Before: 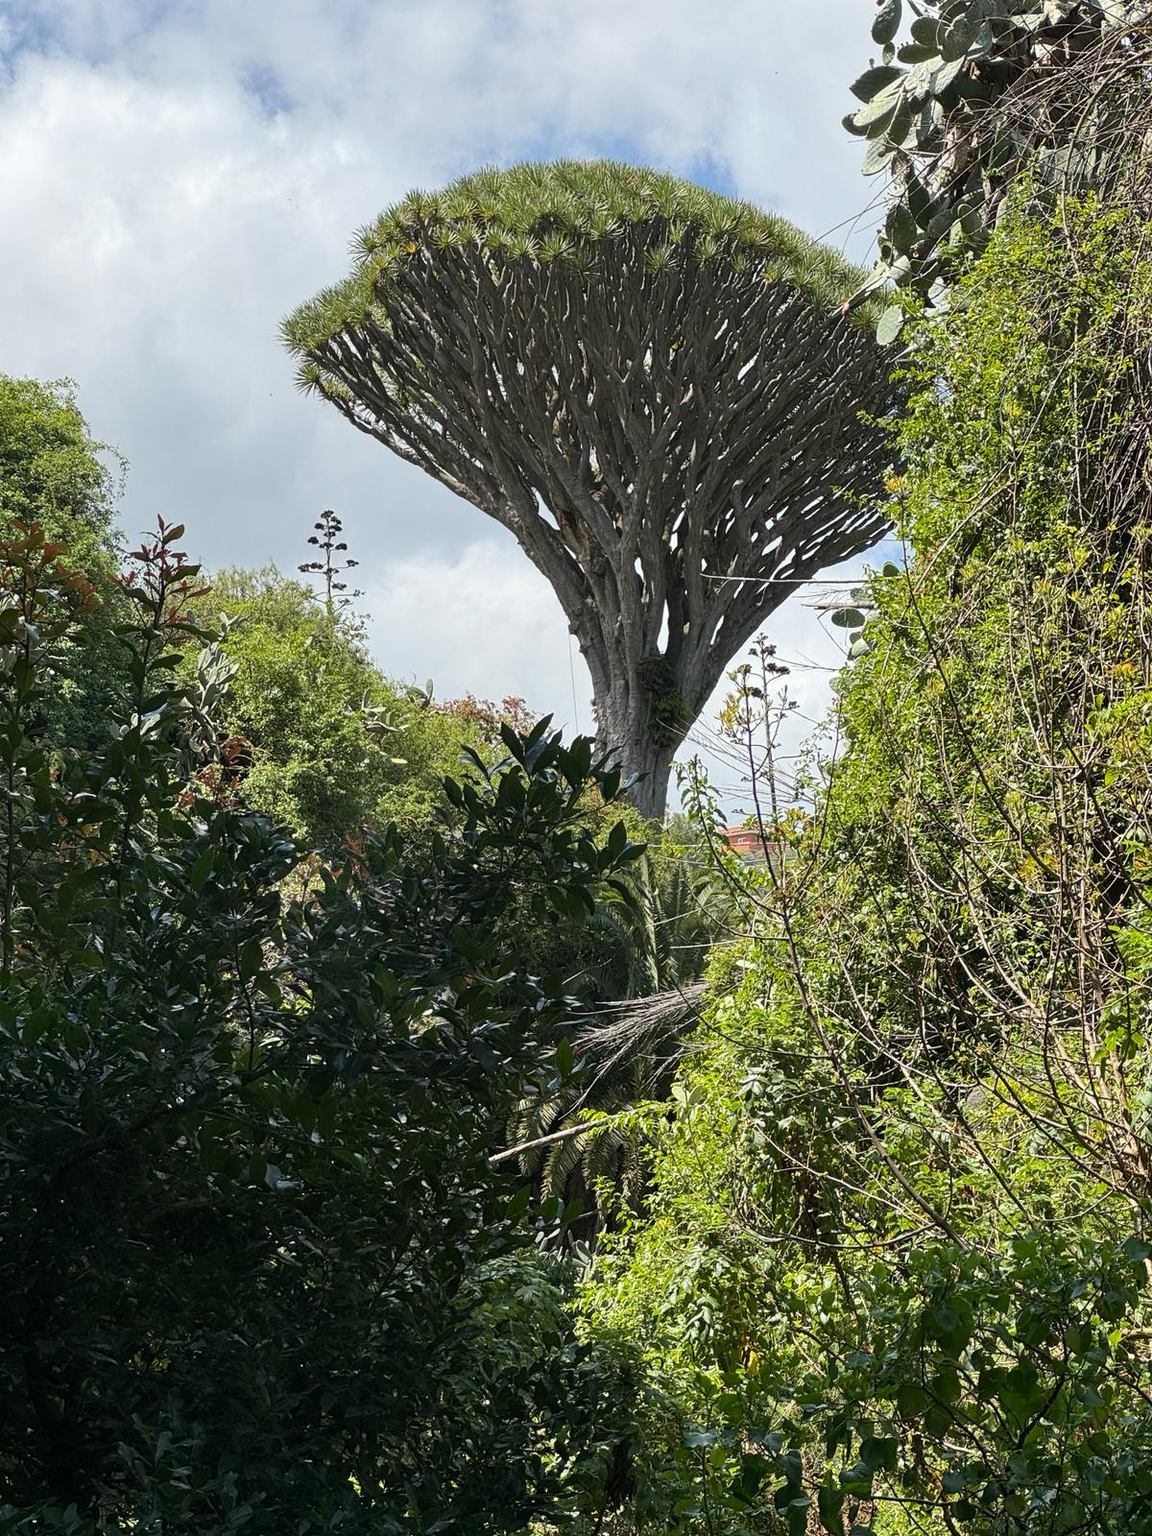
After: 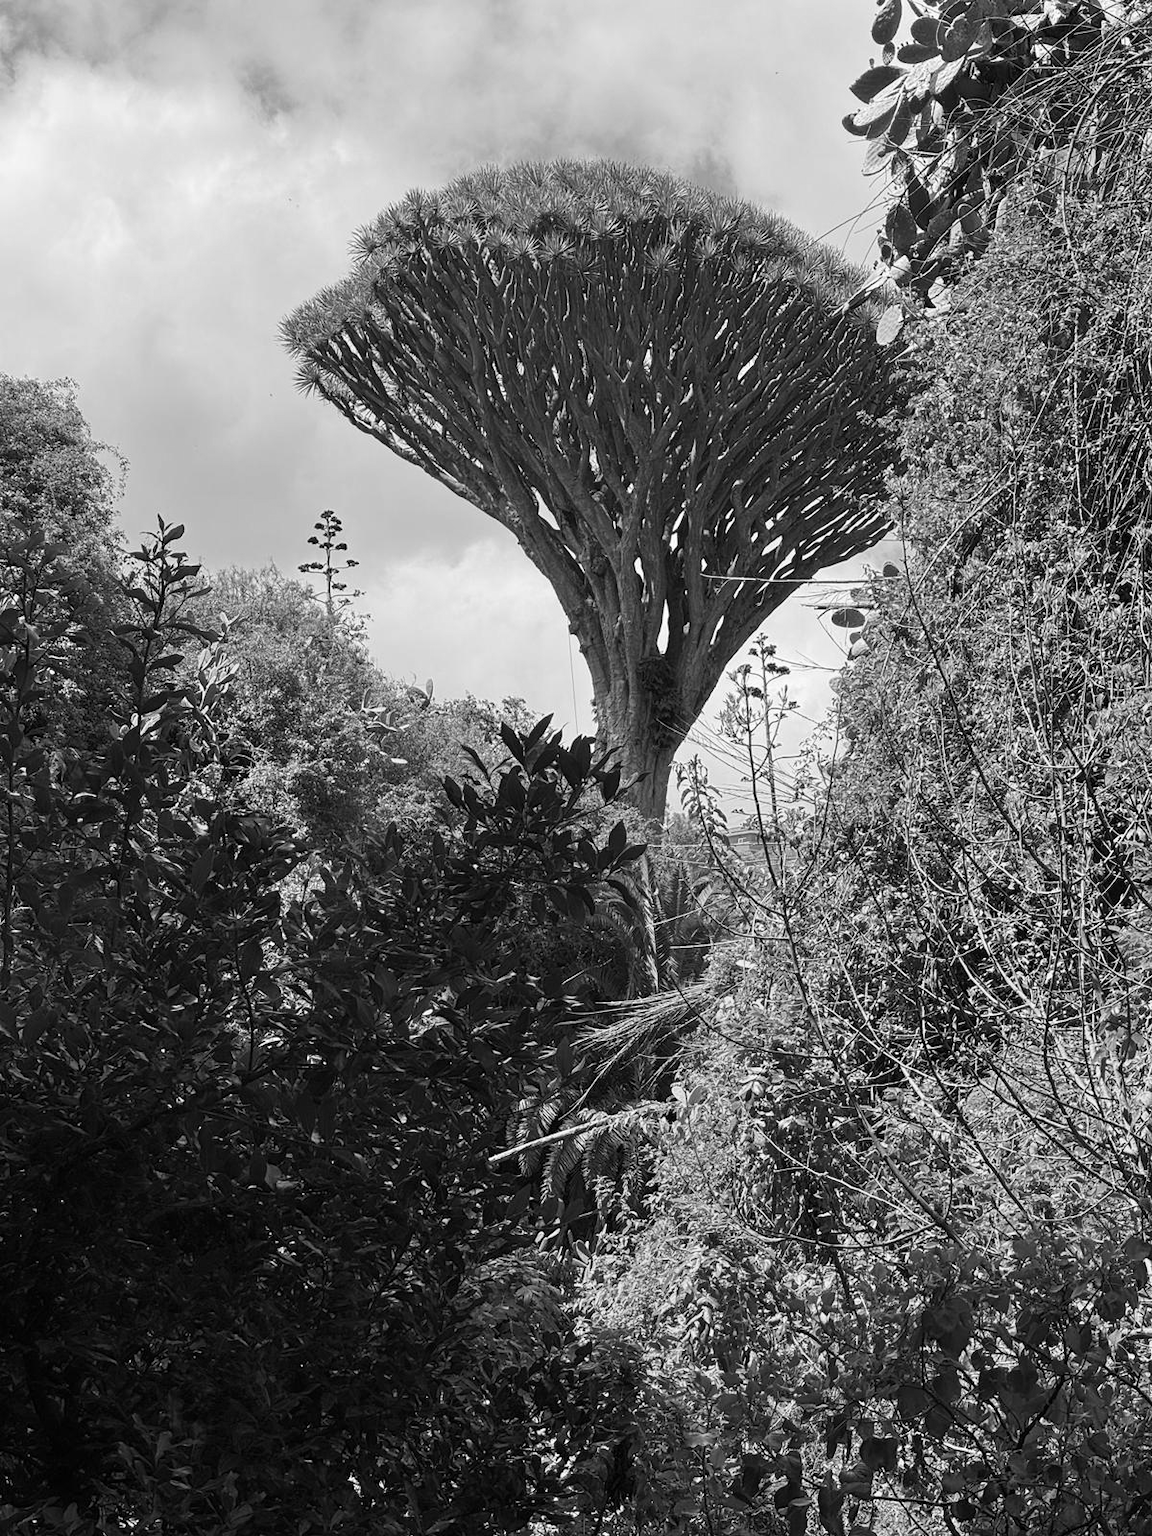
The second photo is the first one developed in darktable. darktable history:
monochrome: a -4.13, b 5.16, size 1
color balance rgb: linear chroma grading › global chroma 10%, perceptual saturation grading › global saturation 30%, global vibrance 10%
color calibration: illuminant F (fluorescent), F source F9 (Cool White Deluxe 4150 K) – high CRI, x 0.374, y 0.373, temperature 4158.34 K
